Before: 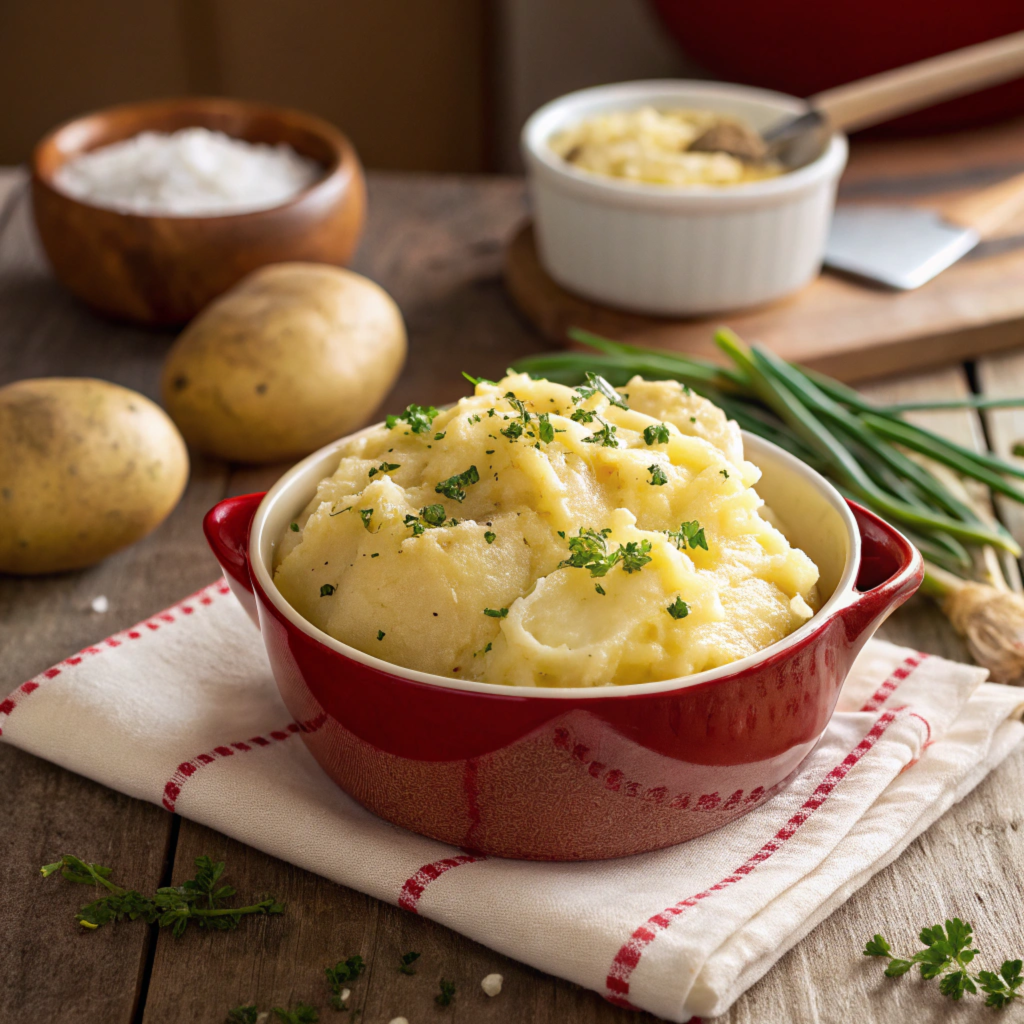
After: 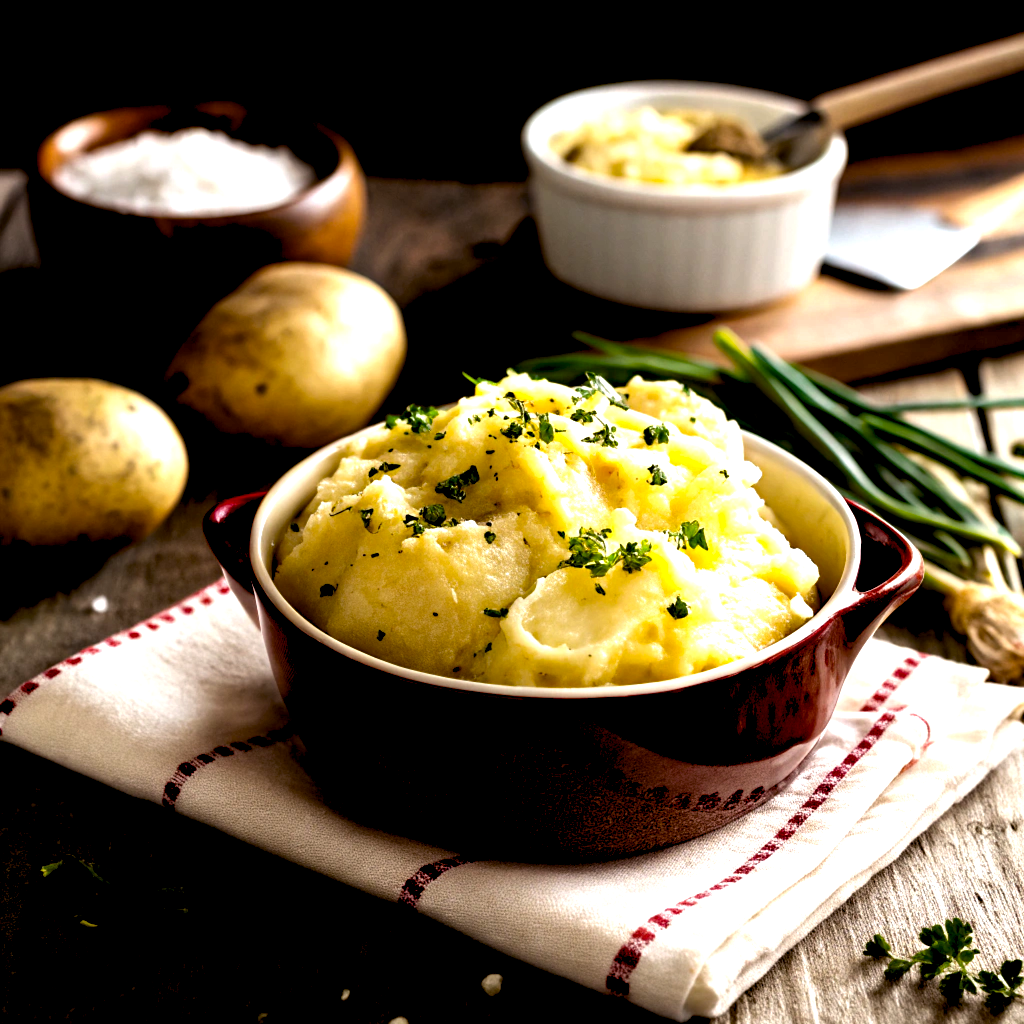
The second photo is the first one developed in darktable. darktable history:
exposure: black level correction 0.056, compensate highlight preservation false
levels: levels [0.044, 0.475, 0.791]
